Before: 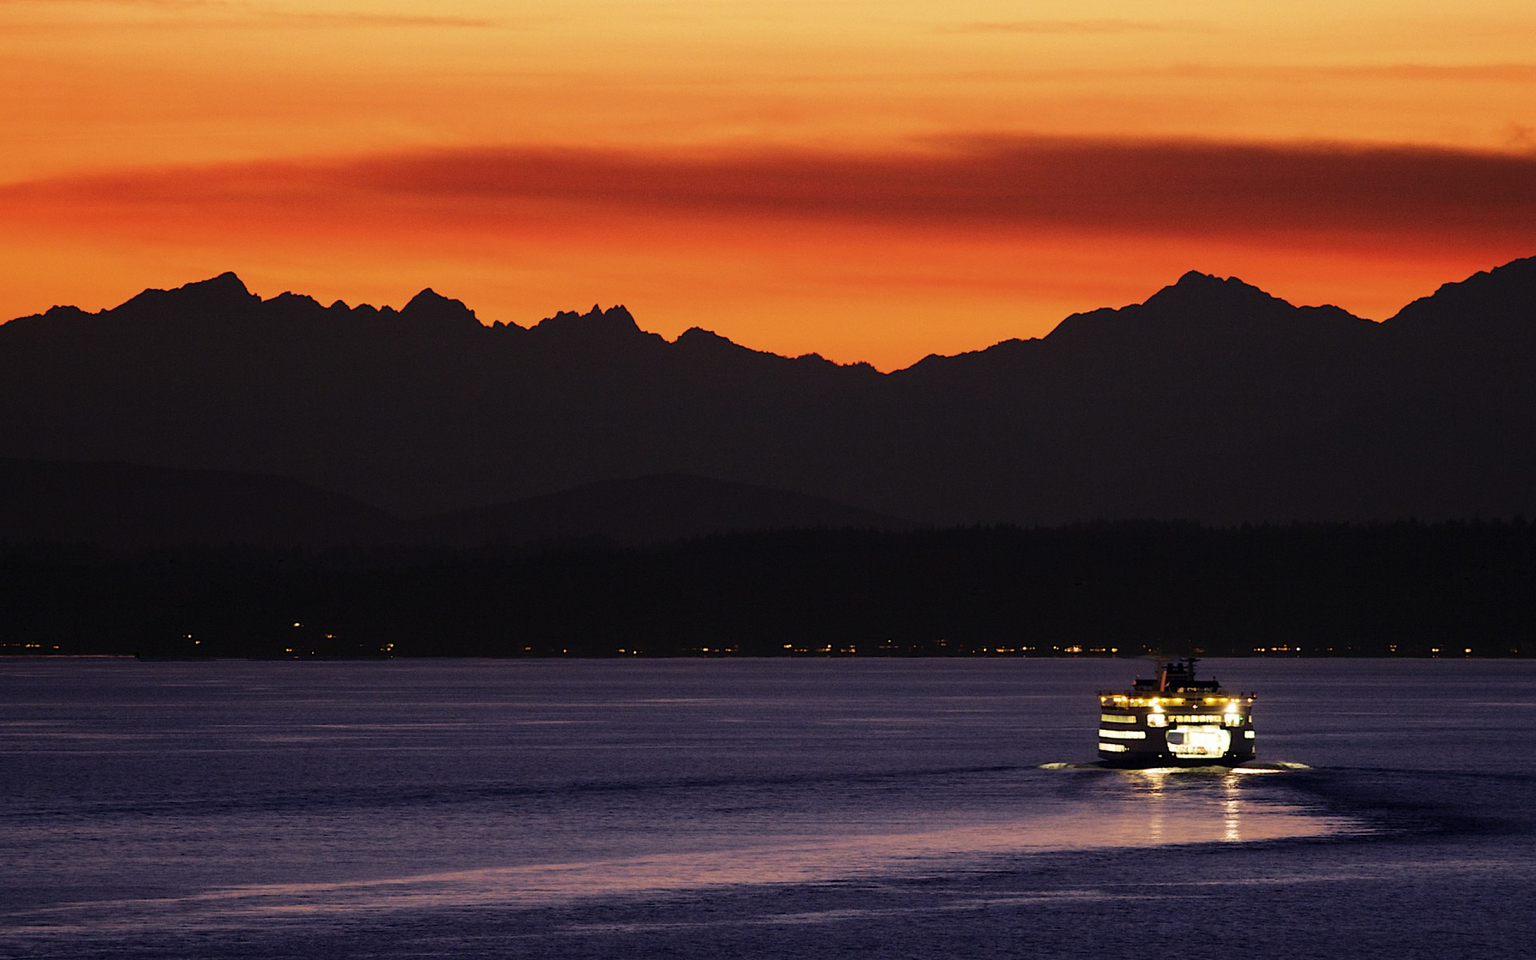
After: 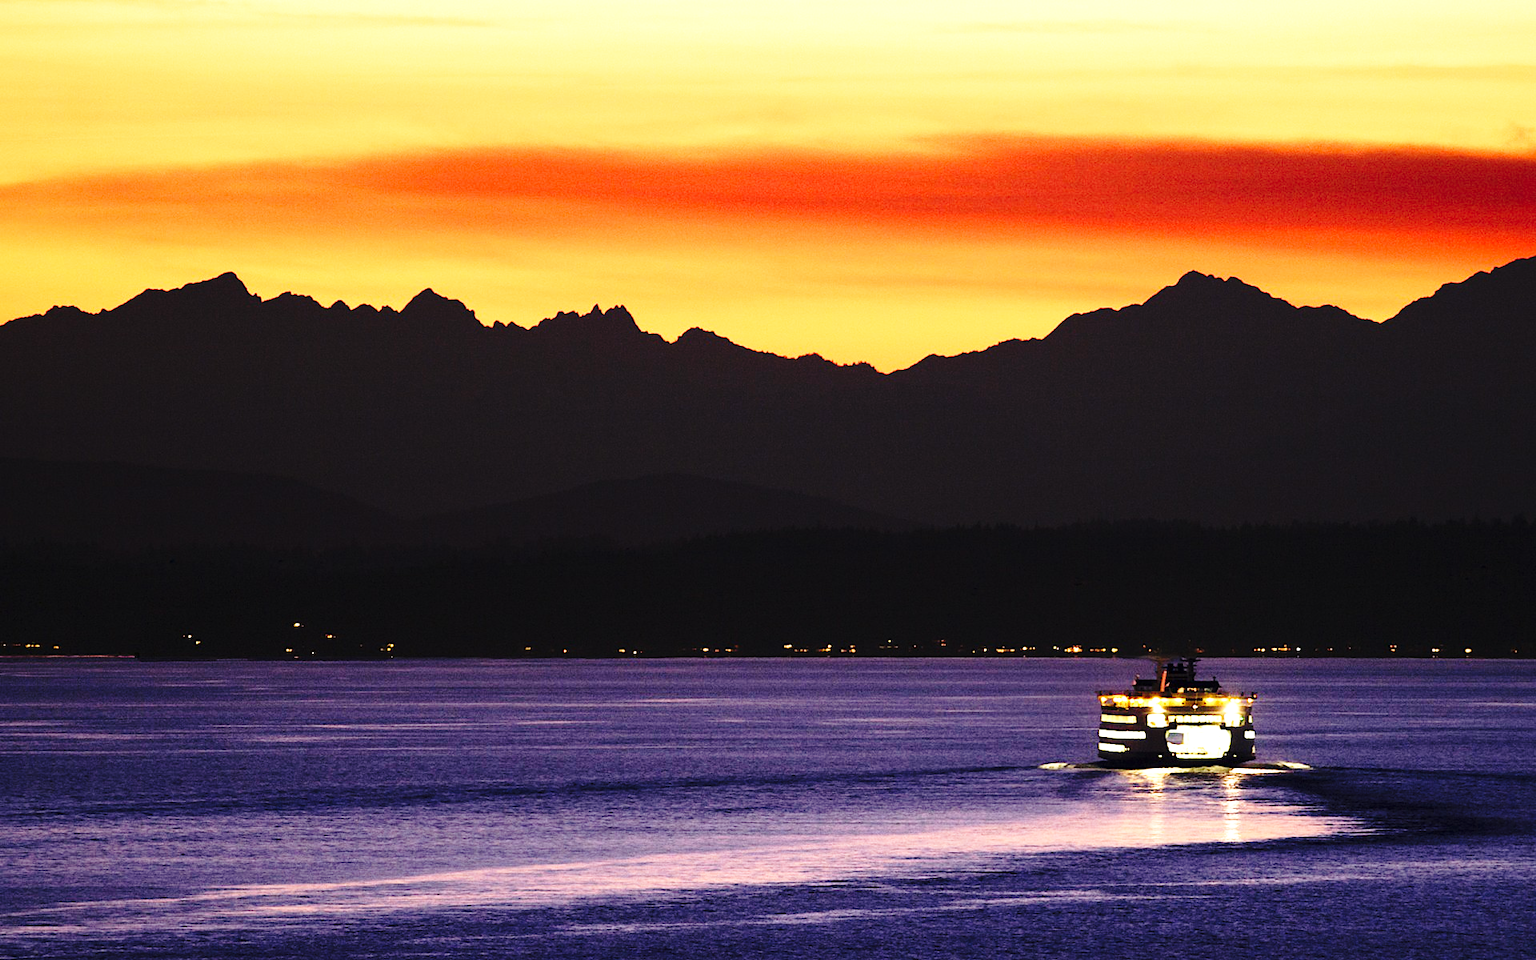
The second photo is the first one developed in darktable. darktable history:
exposure: black level correction 0, exposure 1 EV, compensate highlight preservation false
base curve: curves: ch0 [(0, 0) (0.04, 0.03) (0.133, 0.232) (0.448, 0.748) (0.843, 0.968) (1, 1)], preserve colors none
